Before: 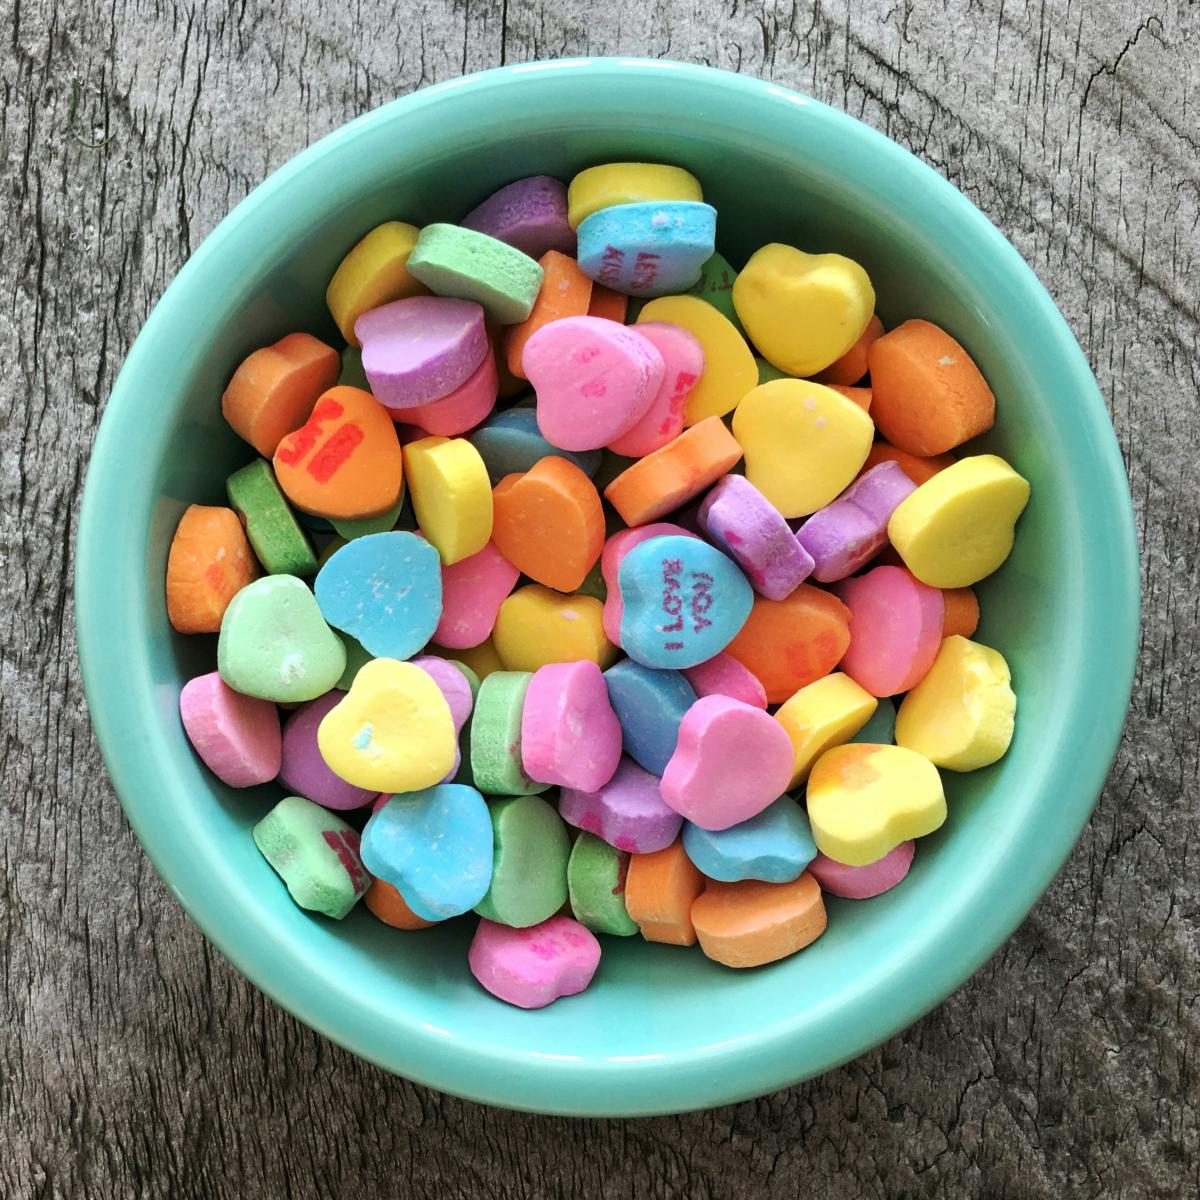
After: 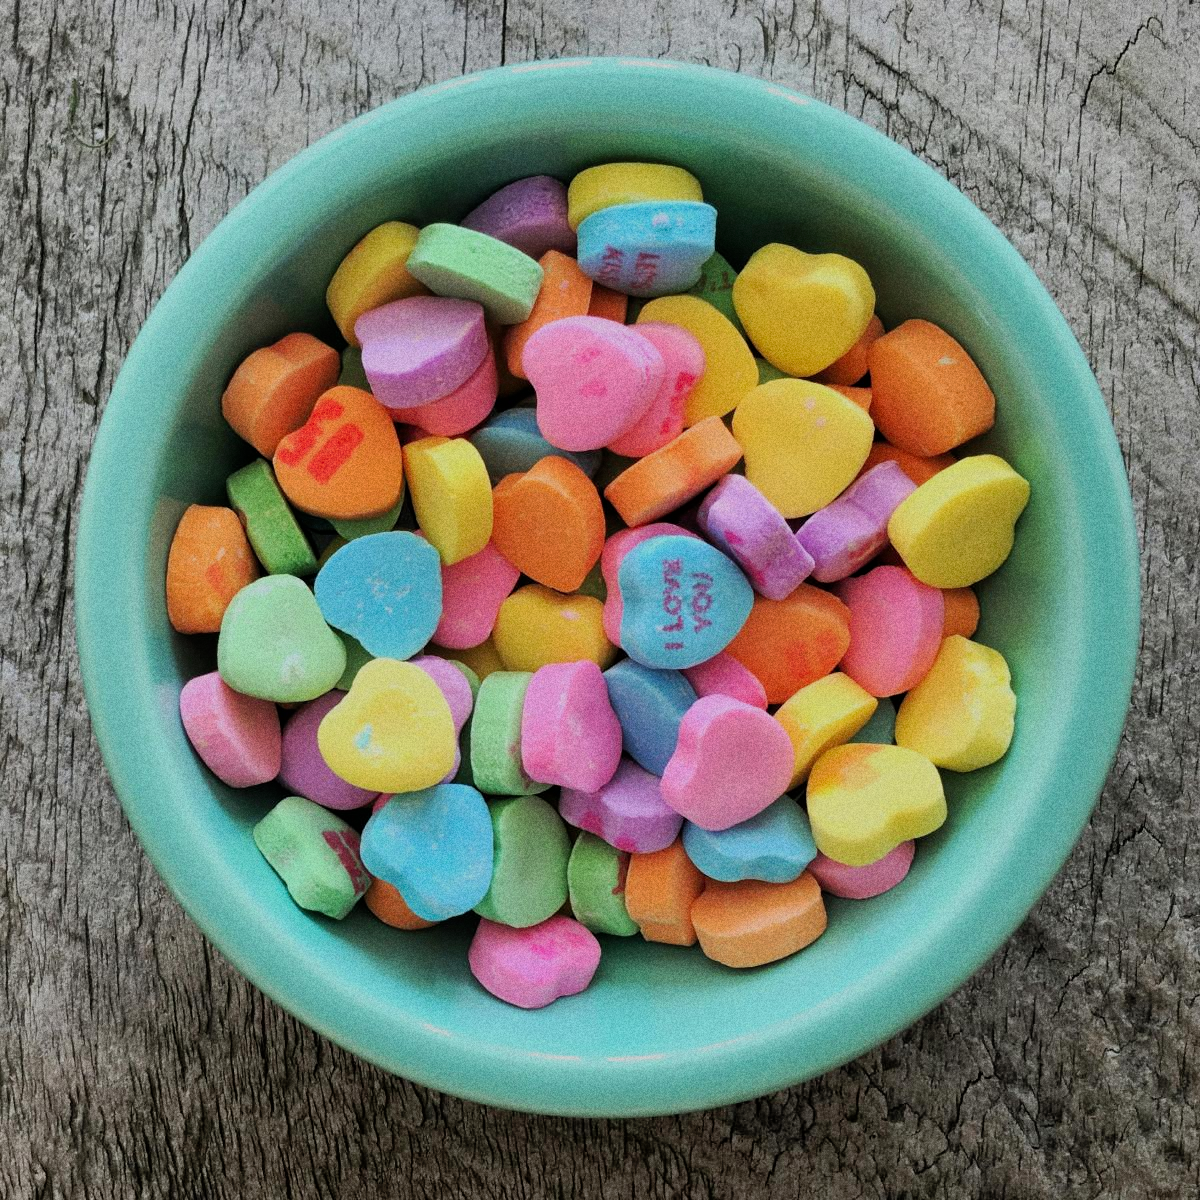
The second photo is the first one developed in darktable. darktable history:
grain: coarseness 11.82 ISO, strength 36.67%, mid-tones bias 74.17%
shadows and highlights: on, module defaults
filmic rgb: black relative exposure -7.82 EV, white relative exposure 4.29 EV, hardness 3.86, color science v6 (2022)
